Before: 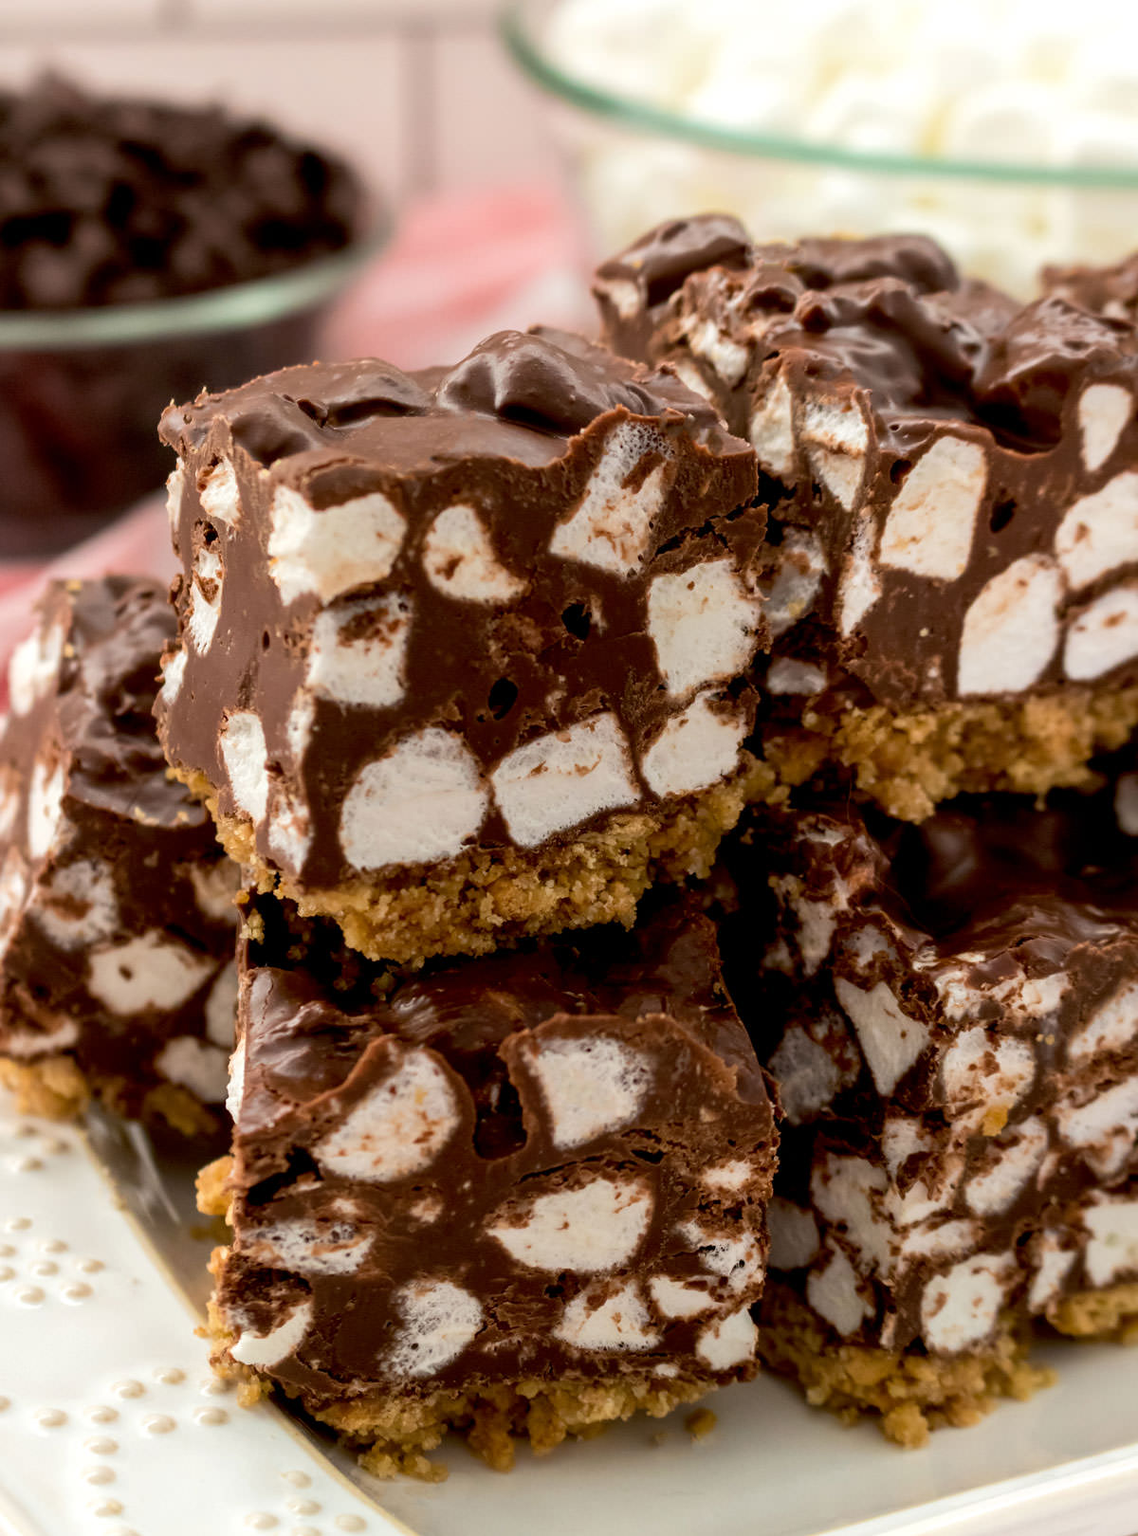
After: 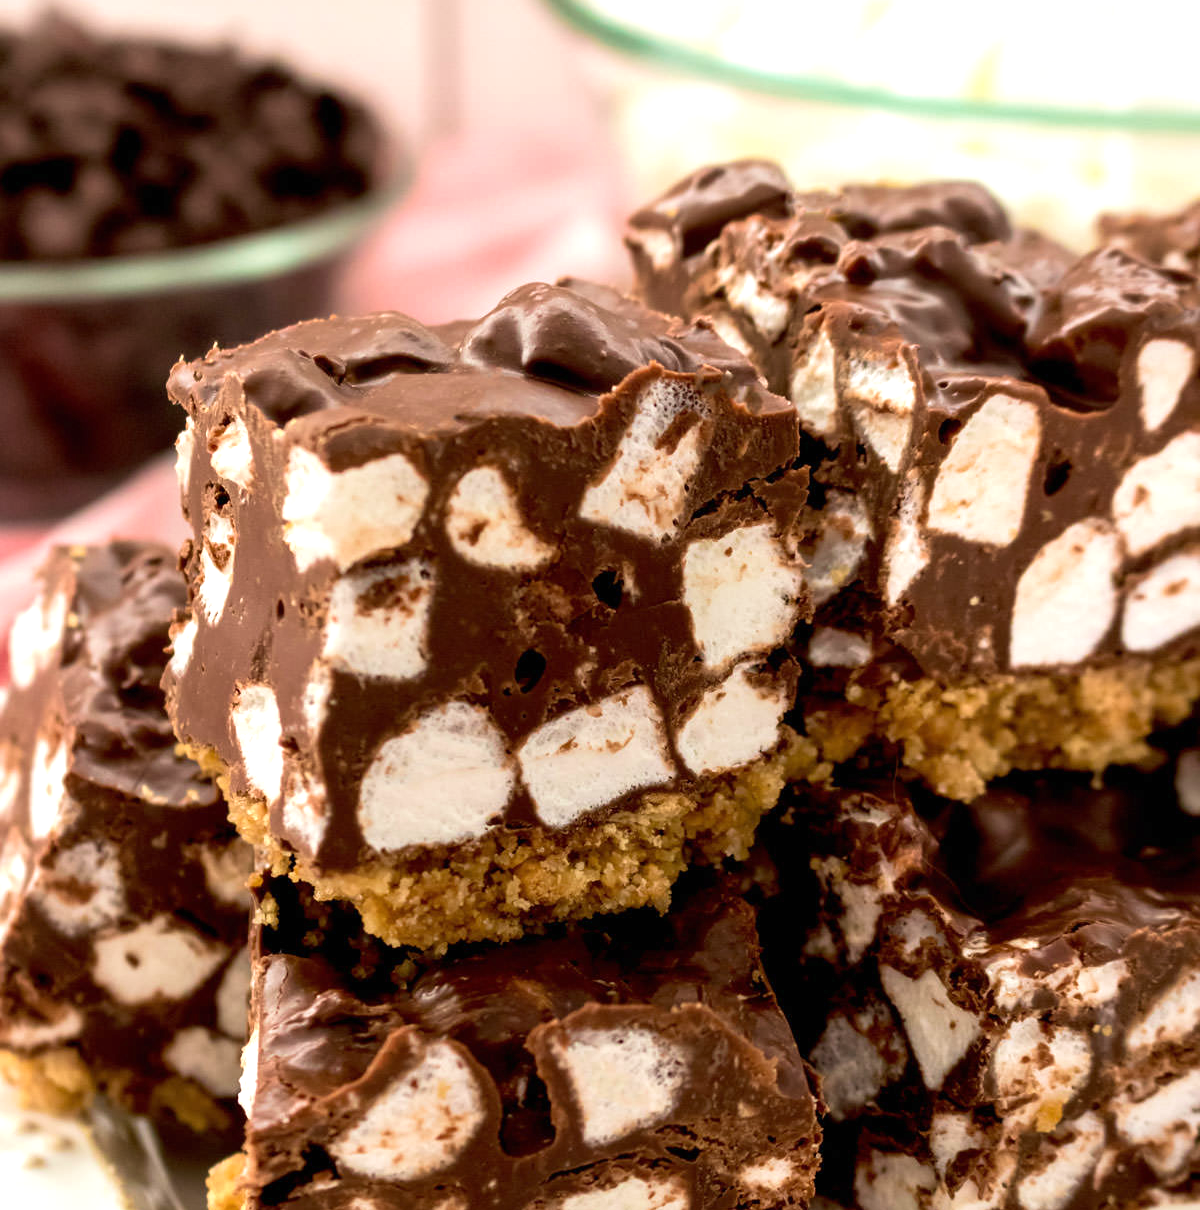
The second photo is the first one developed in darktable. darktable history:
crop: top 4.088%, bottom 21.218%
exposure: black level correction 0, exposure 0.499 EV, compensate highlight preservation false
velvia: on, module defaults
